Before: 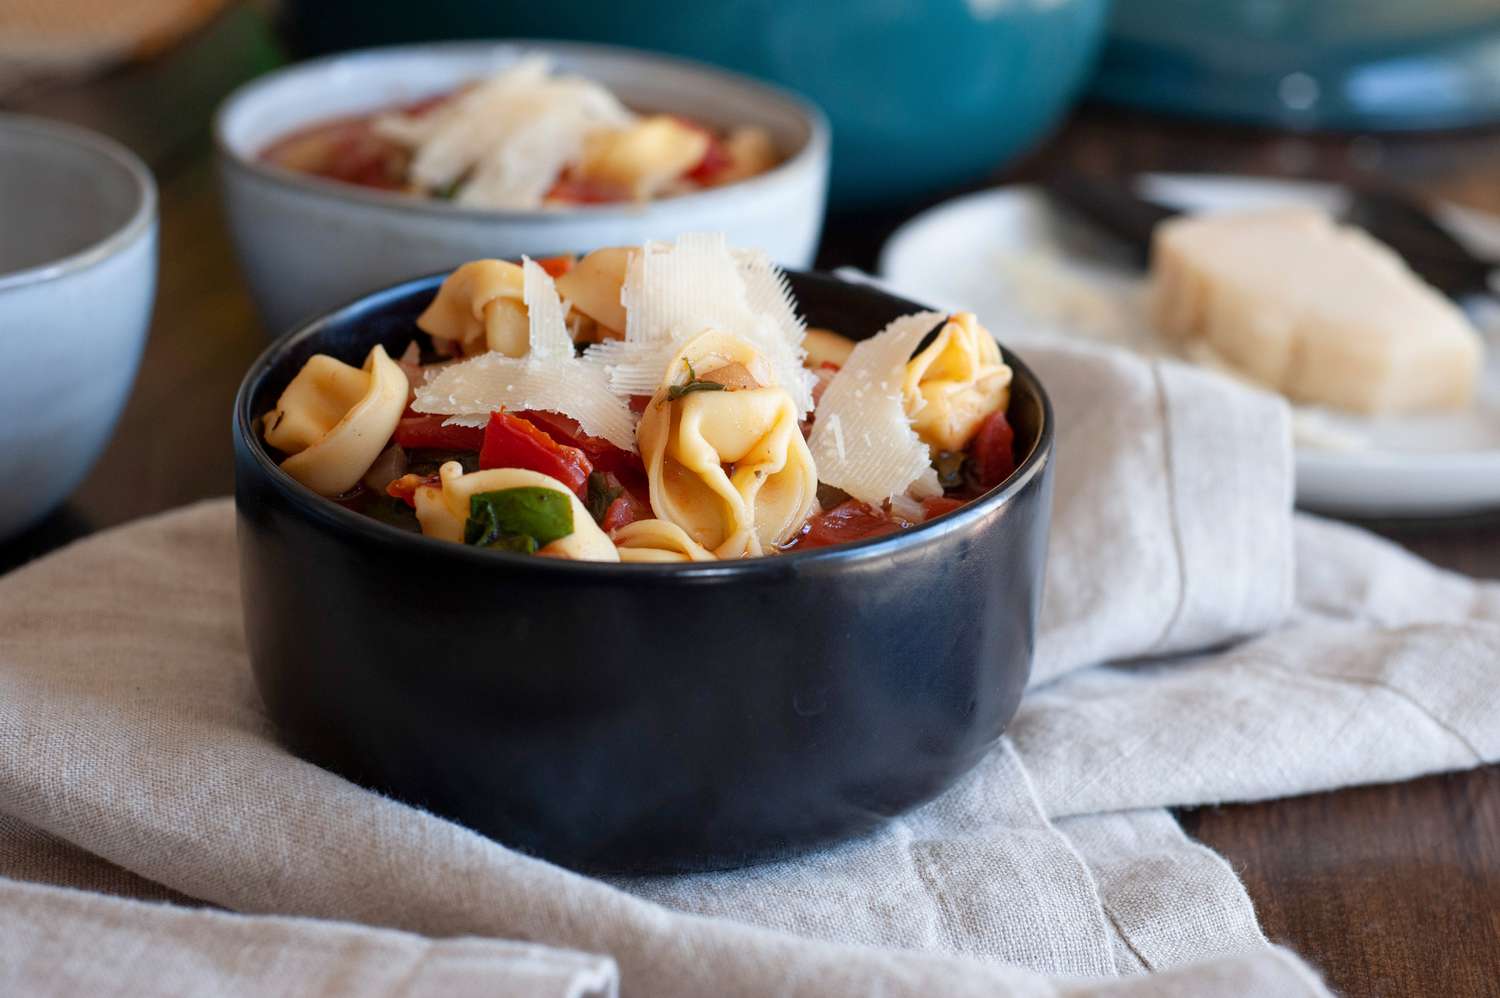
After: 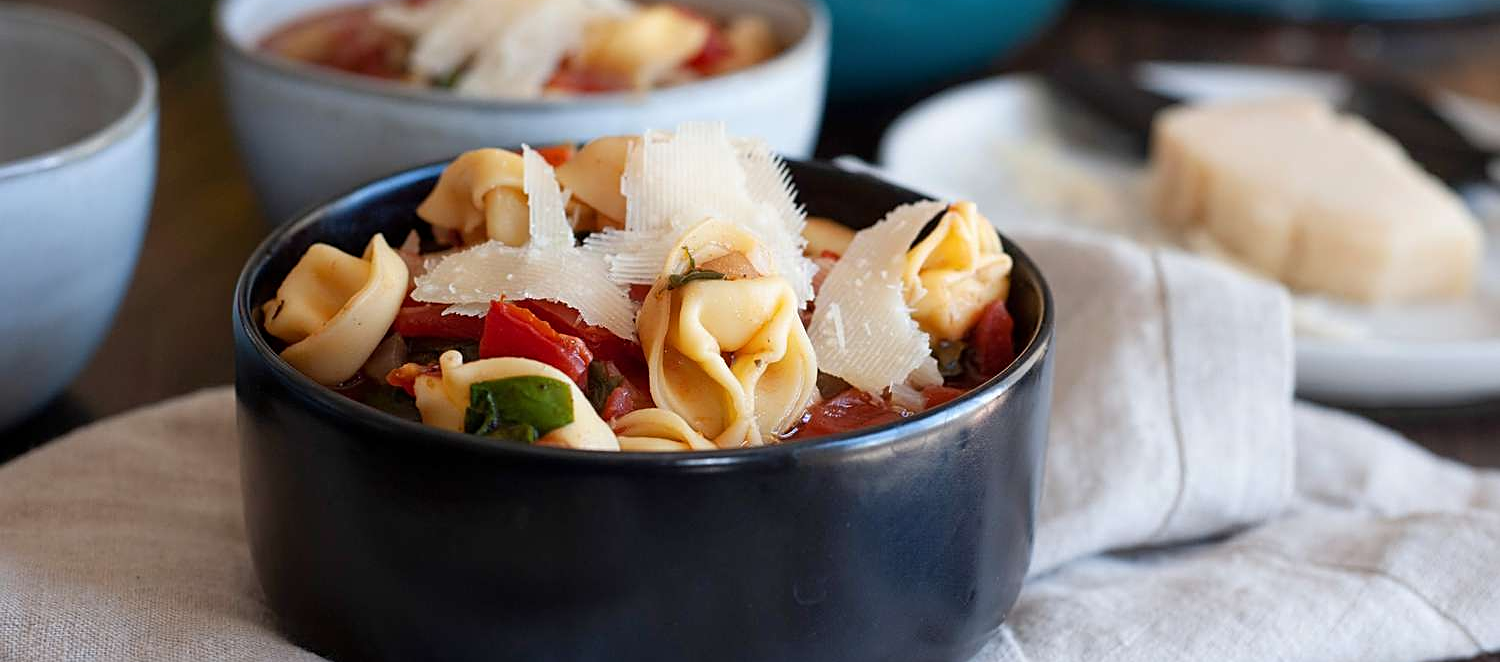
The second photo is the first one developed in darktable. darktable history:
sharpen: on, module defaults
crop: top 11.169%, bottom 22.483%
